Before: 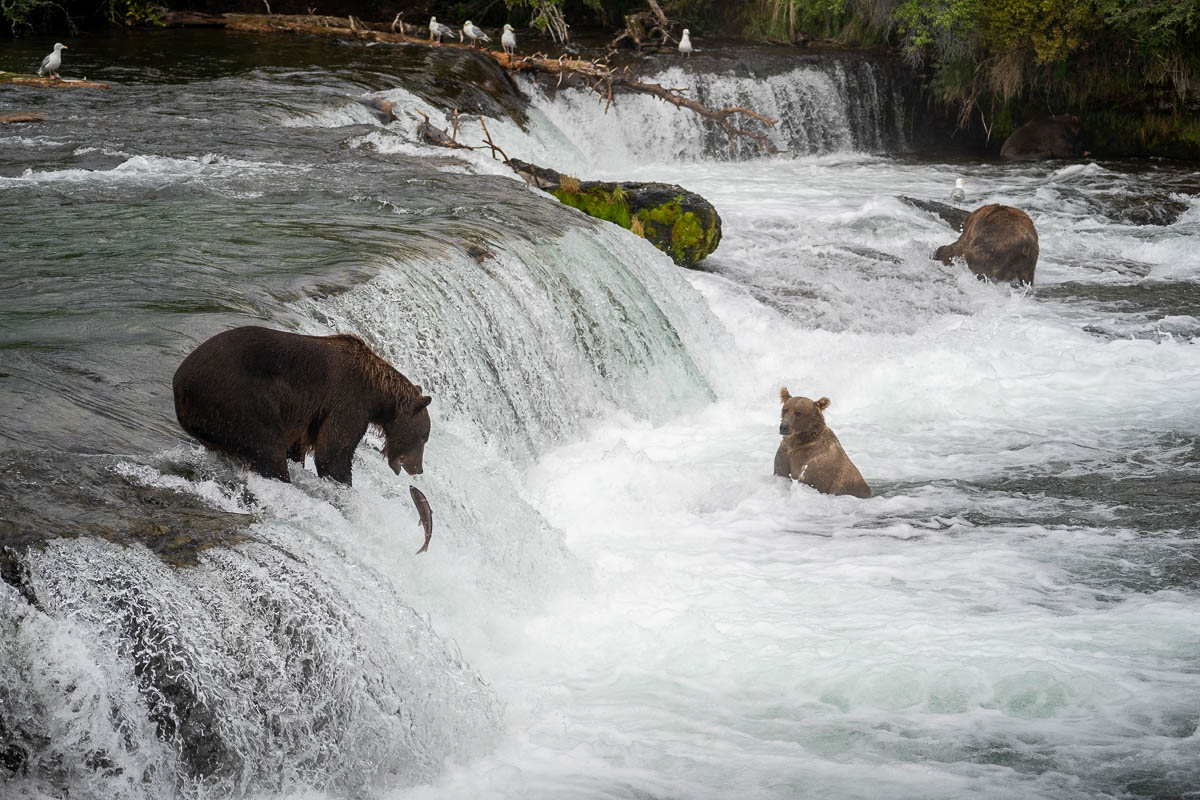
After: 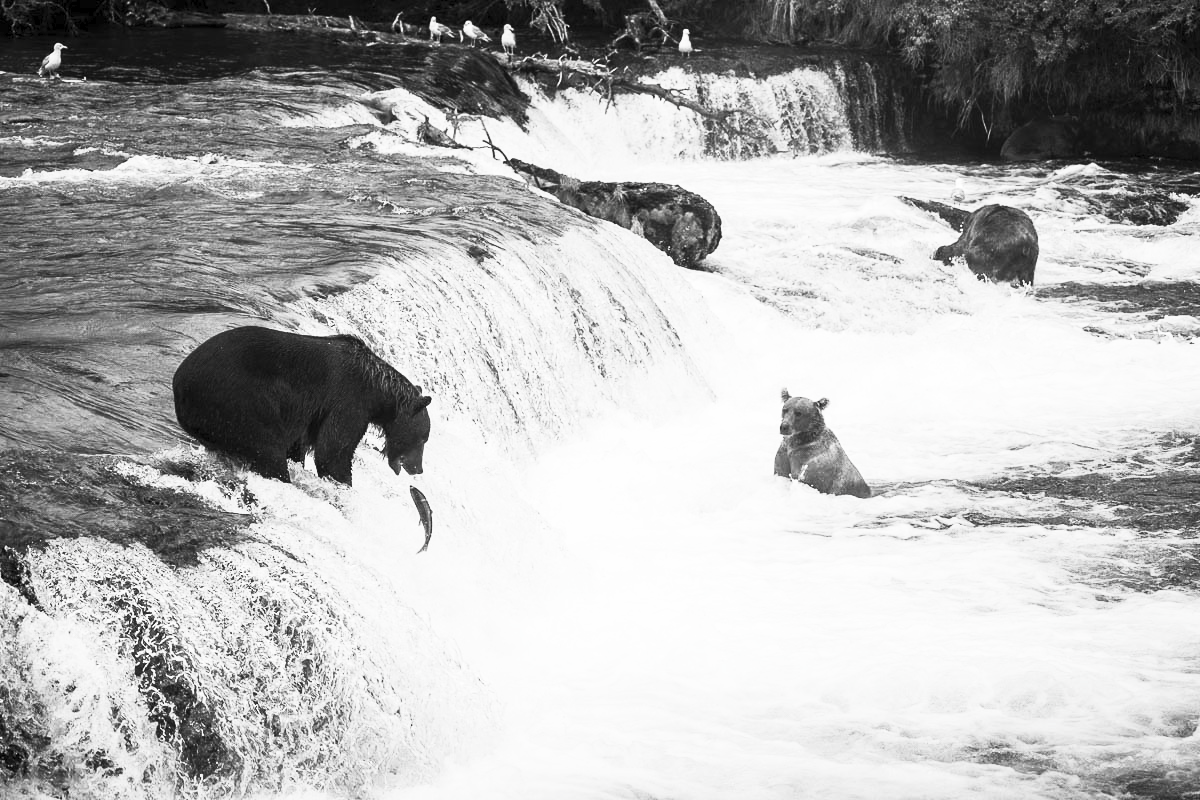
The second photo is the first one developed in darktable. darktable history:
contrast brightness saturation: contrast 0.526, brightness 0.466, saturation -0.986
